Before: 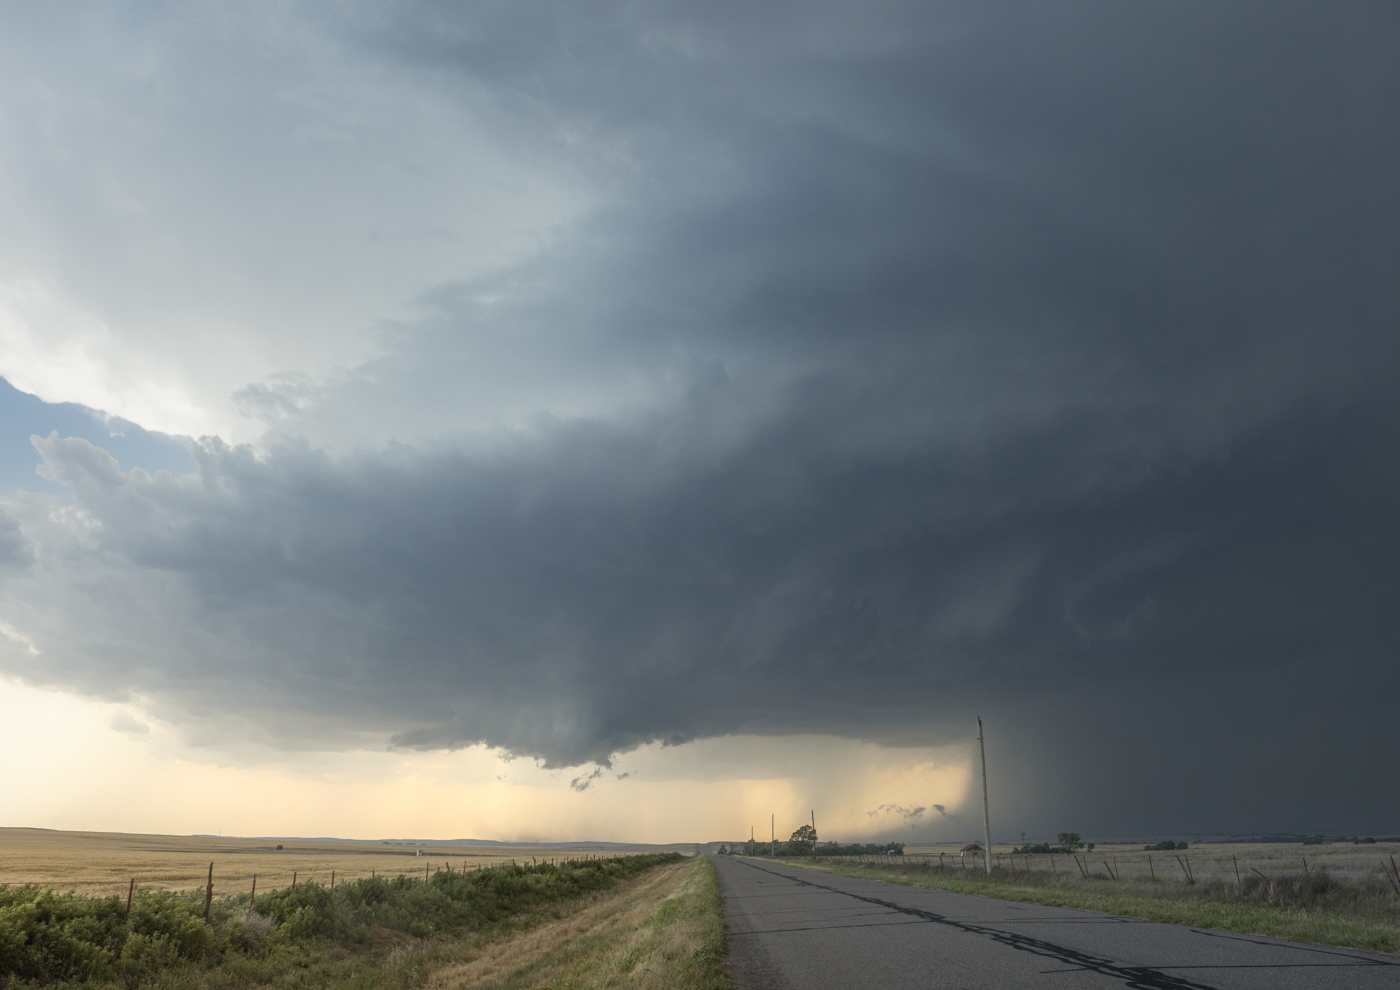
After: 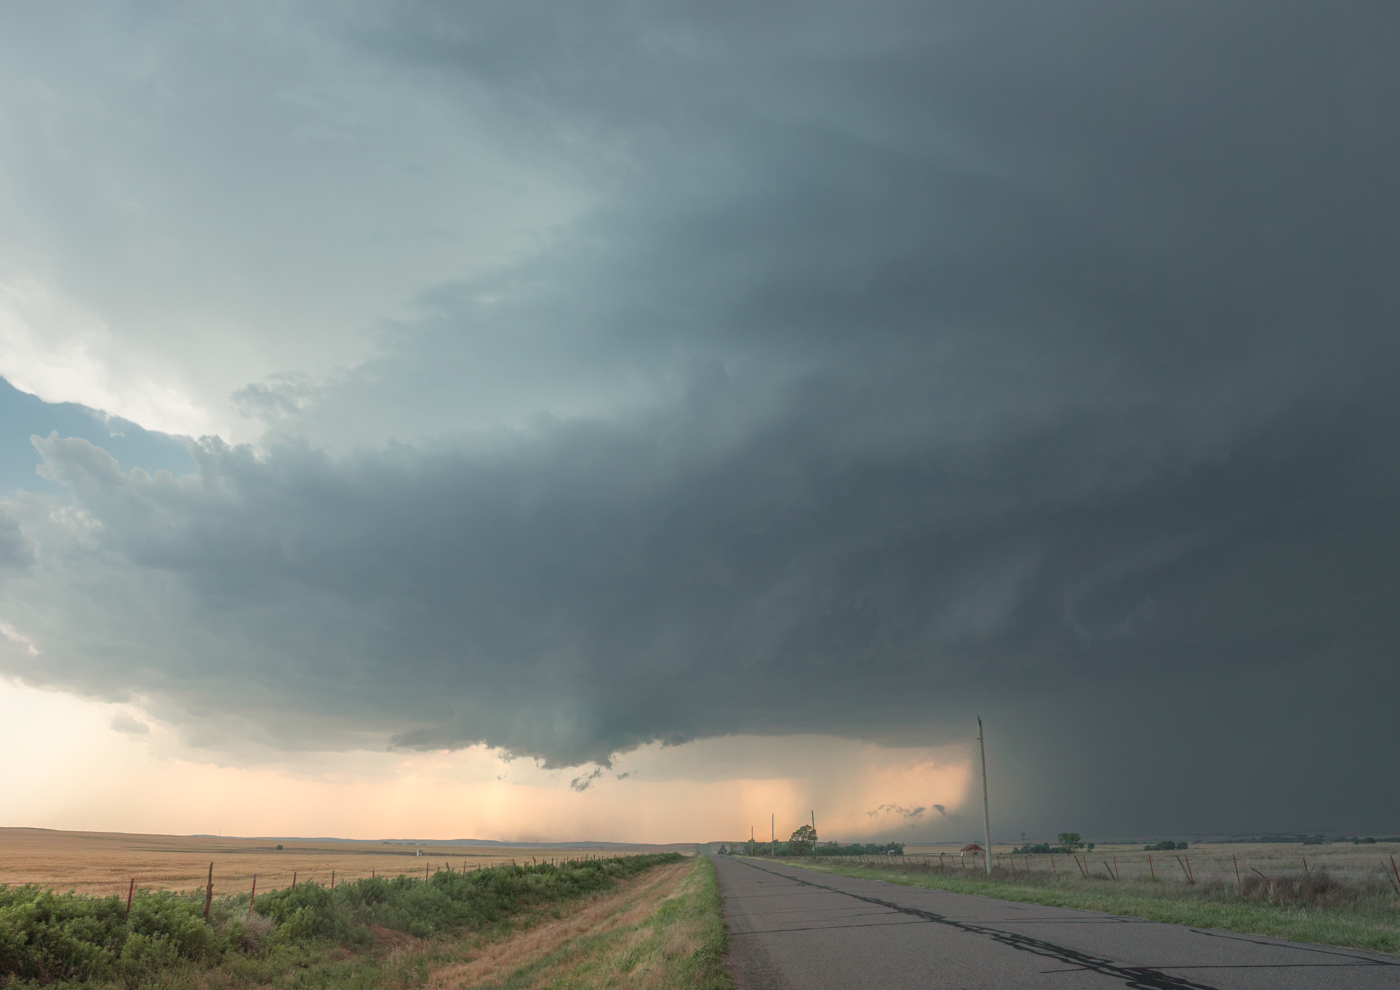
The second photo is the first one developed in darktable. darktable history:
tone curve: curves: ch0 [(0, 0) (0.045, 0.074) (0.883, 0.858) (1, 1)]; ch1 [(0, 0) (0.149, 0.074) (0.379, 0.327) (0.427, 0.401) (0.489, 0.479) (0.505, 0.515) (0.537, 0.573) (0.563, 0.599) (1, 1)]; ch2 [(0, 0) (0.307, 0.298) (0.388, 0.375) (0.443, 0.456) (0.485, 0.492) (1, 1)], color space Lab, independent channels, preserve colors none
